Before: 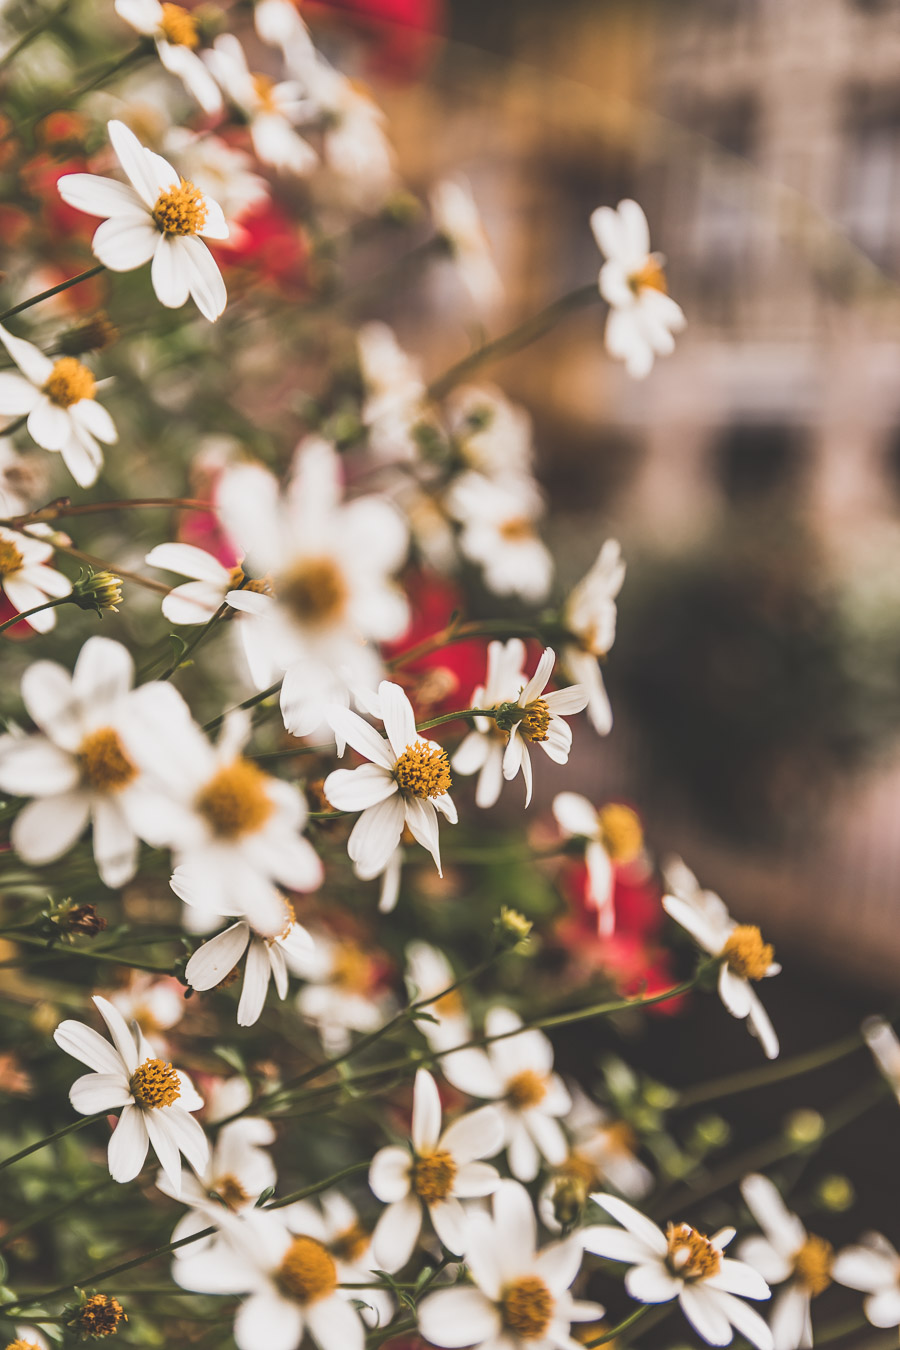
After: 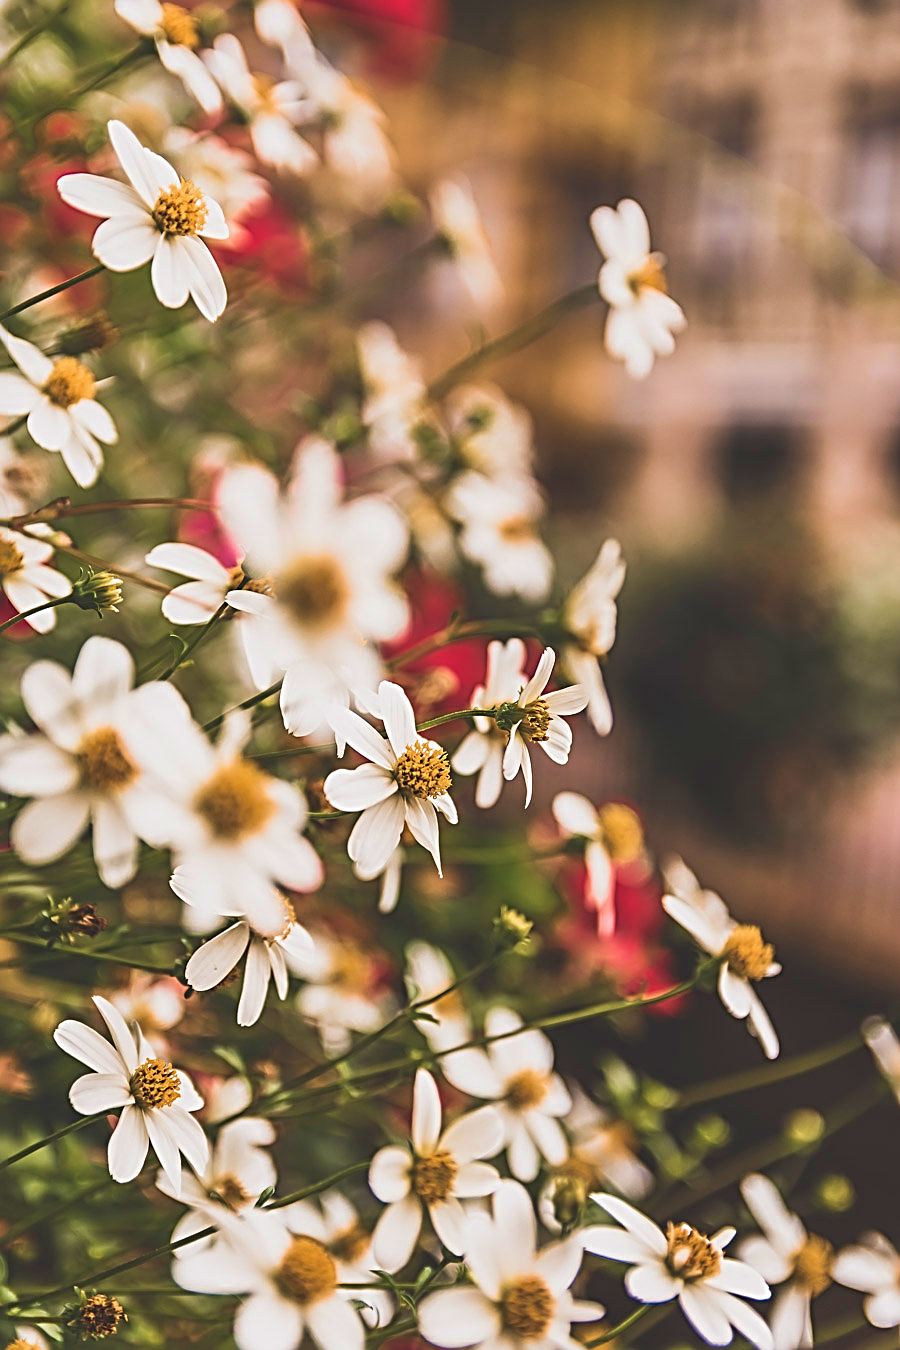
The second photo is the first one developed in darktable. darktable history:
velvia: strength 56.66%
sharpen: radius 3.018, amount 0.757
